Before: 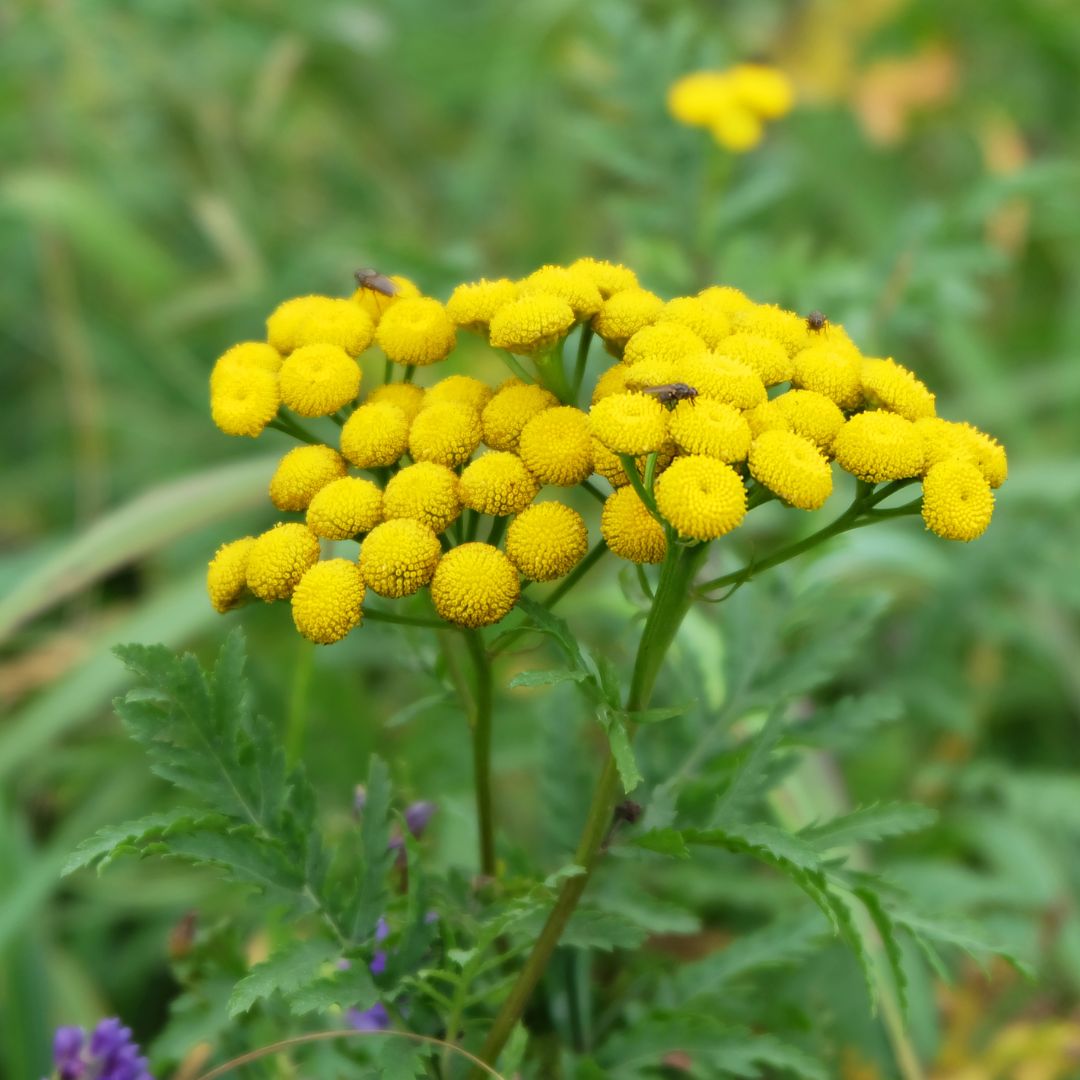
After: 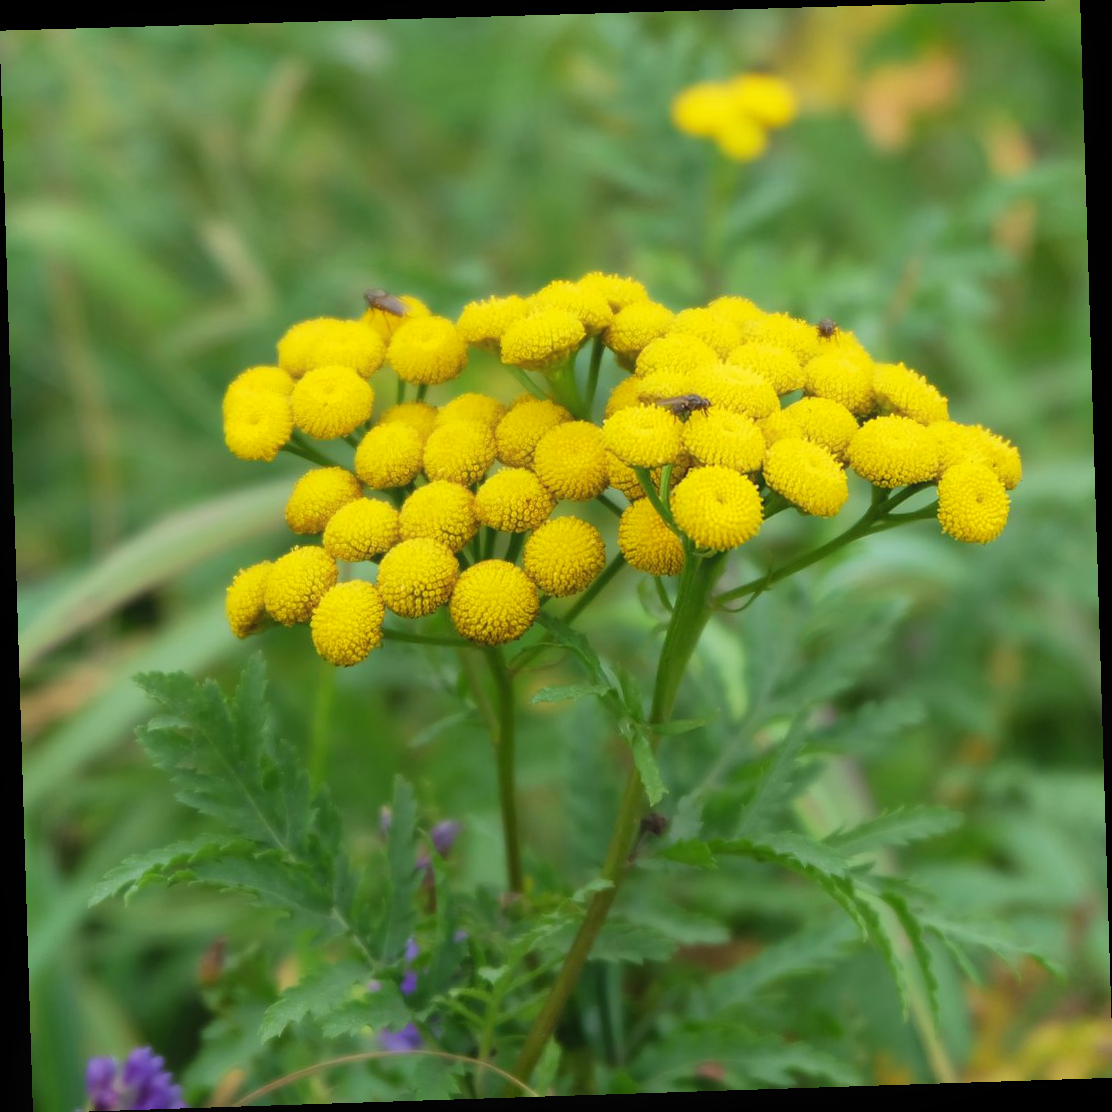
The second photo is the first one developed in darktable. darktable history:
rotate and perspective: rotation -1.77°, lens shift (horizontal) 0.004, automatic cropping off
contrast equalizer: y [[0.5, 0.488, 0.462, 0.461, 0.491, 0.5], [0.5 ×6], [0.5 ×6], [0 ×6], [0 ×6]]
